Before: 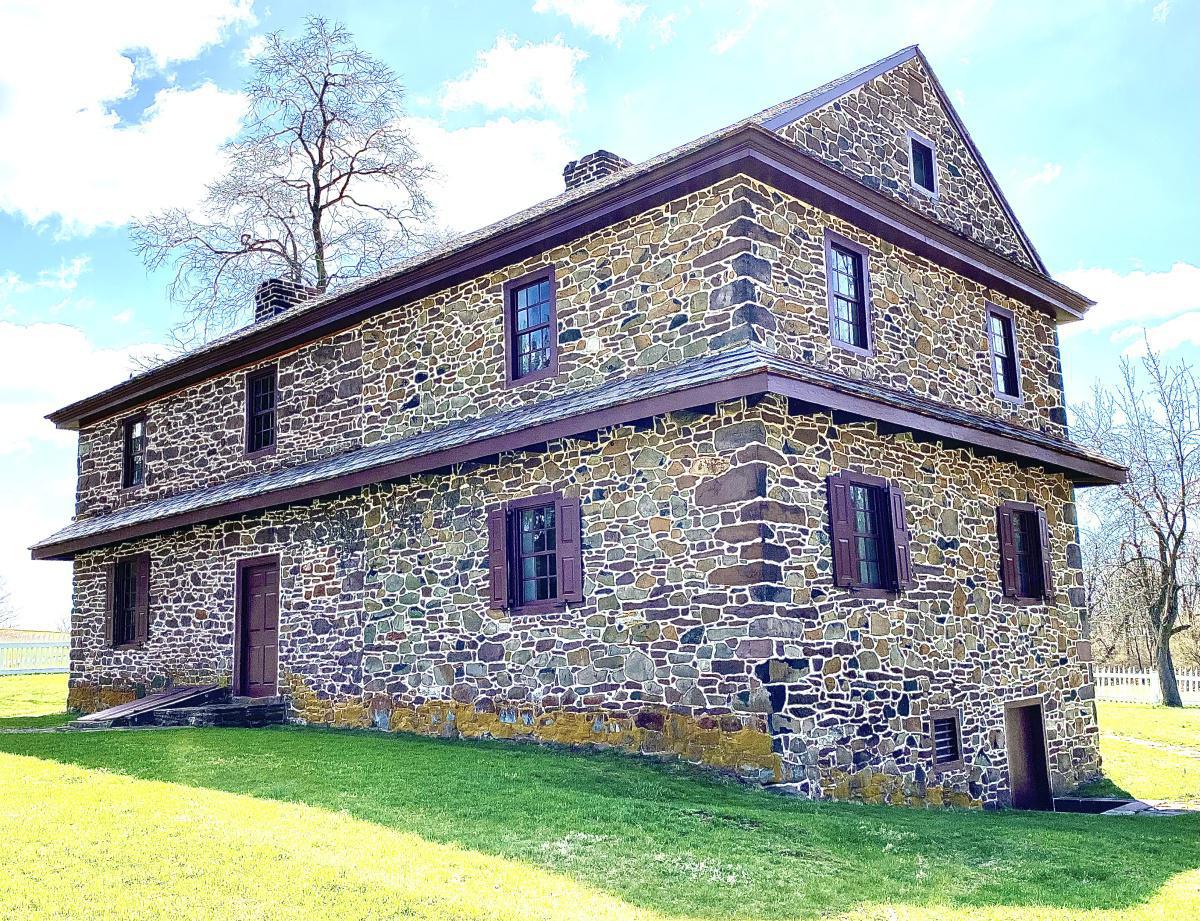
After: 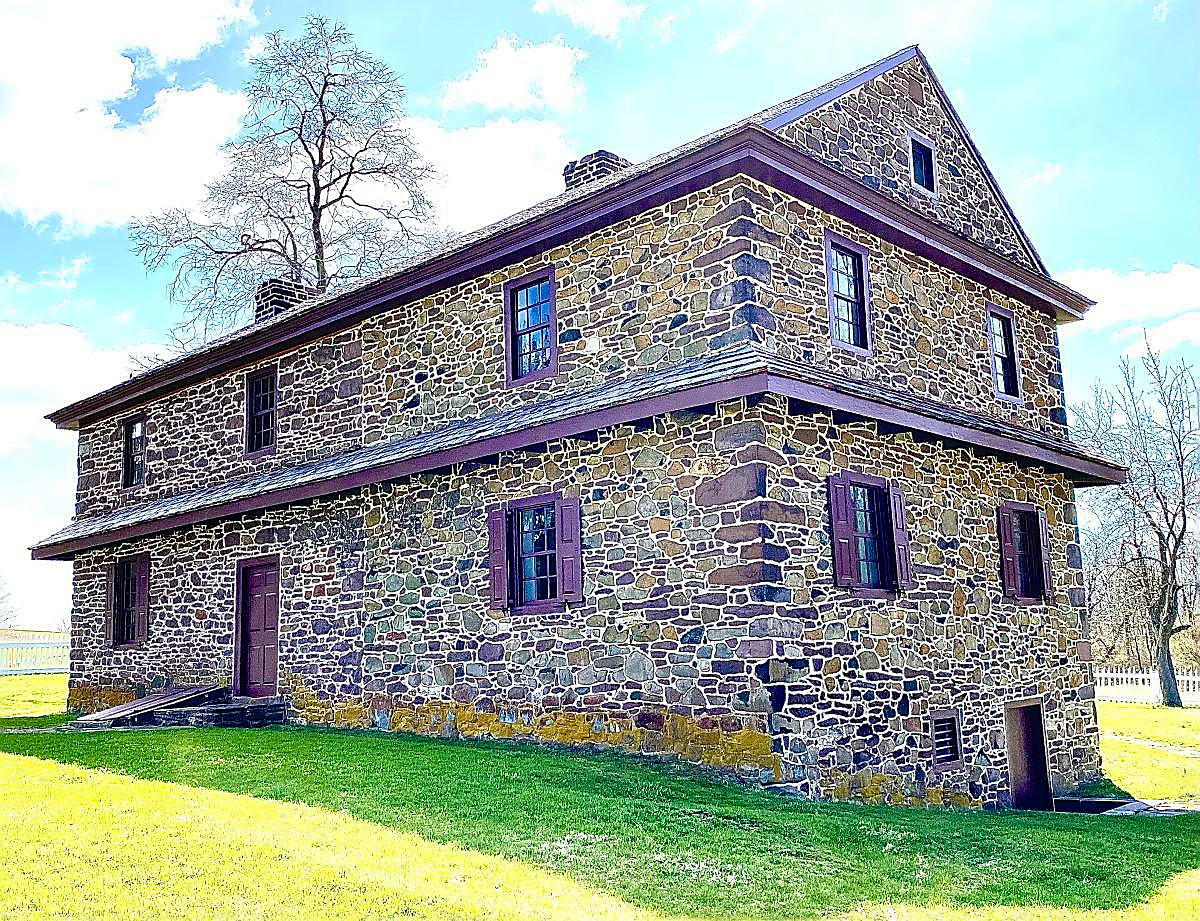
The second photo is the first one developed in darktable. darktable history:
color balance rgb: linear chroma grading › global chroma 13.811%, perceptual saturation grading › global saturation 21.017%, perceptual saturation grading › highlights -19.795%, perceptual saturation grading › shadows 29.668%
sharpen: radius 1.363, amount 1.25, threshold 0.73
